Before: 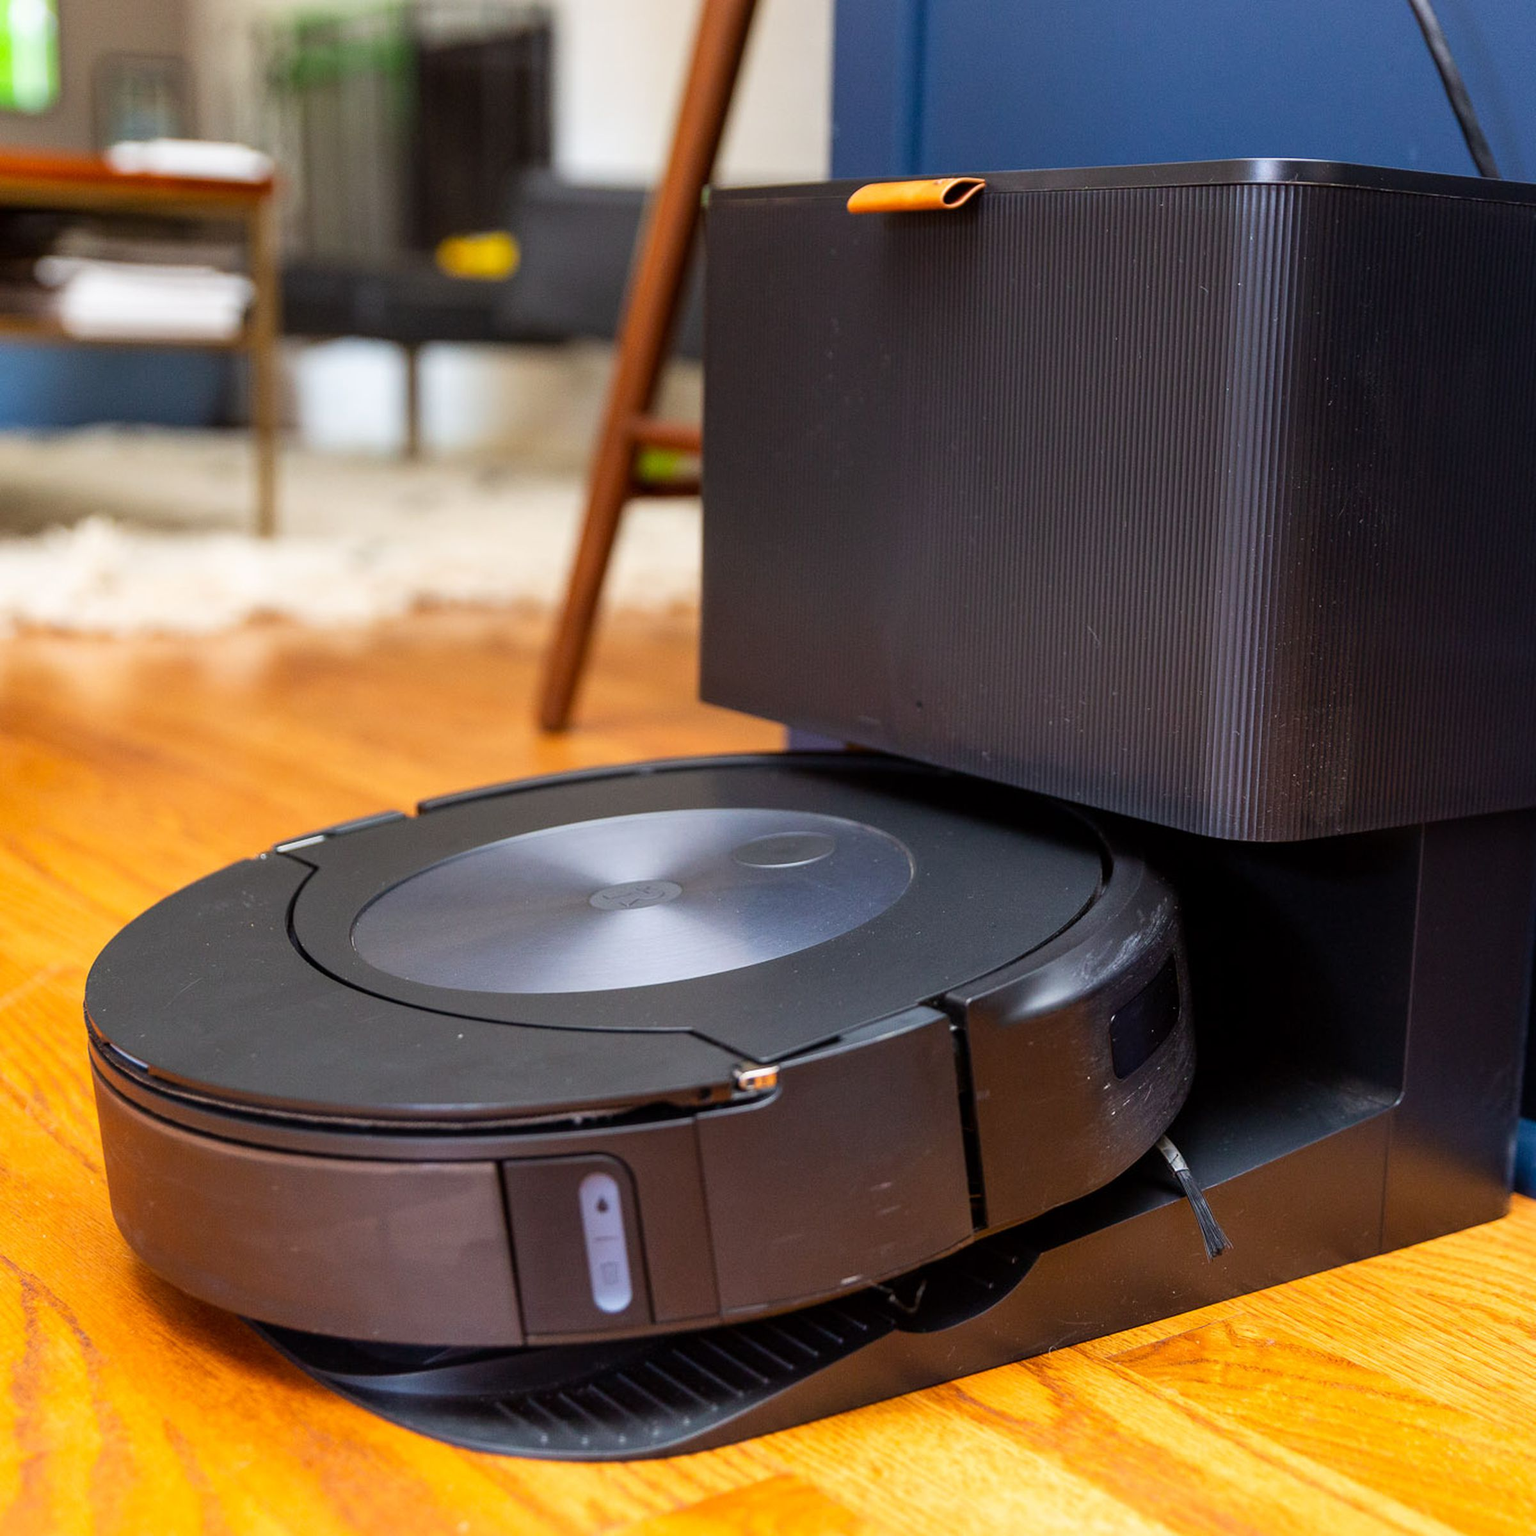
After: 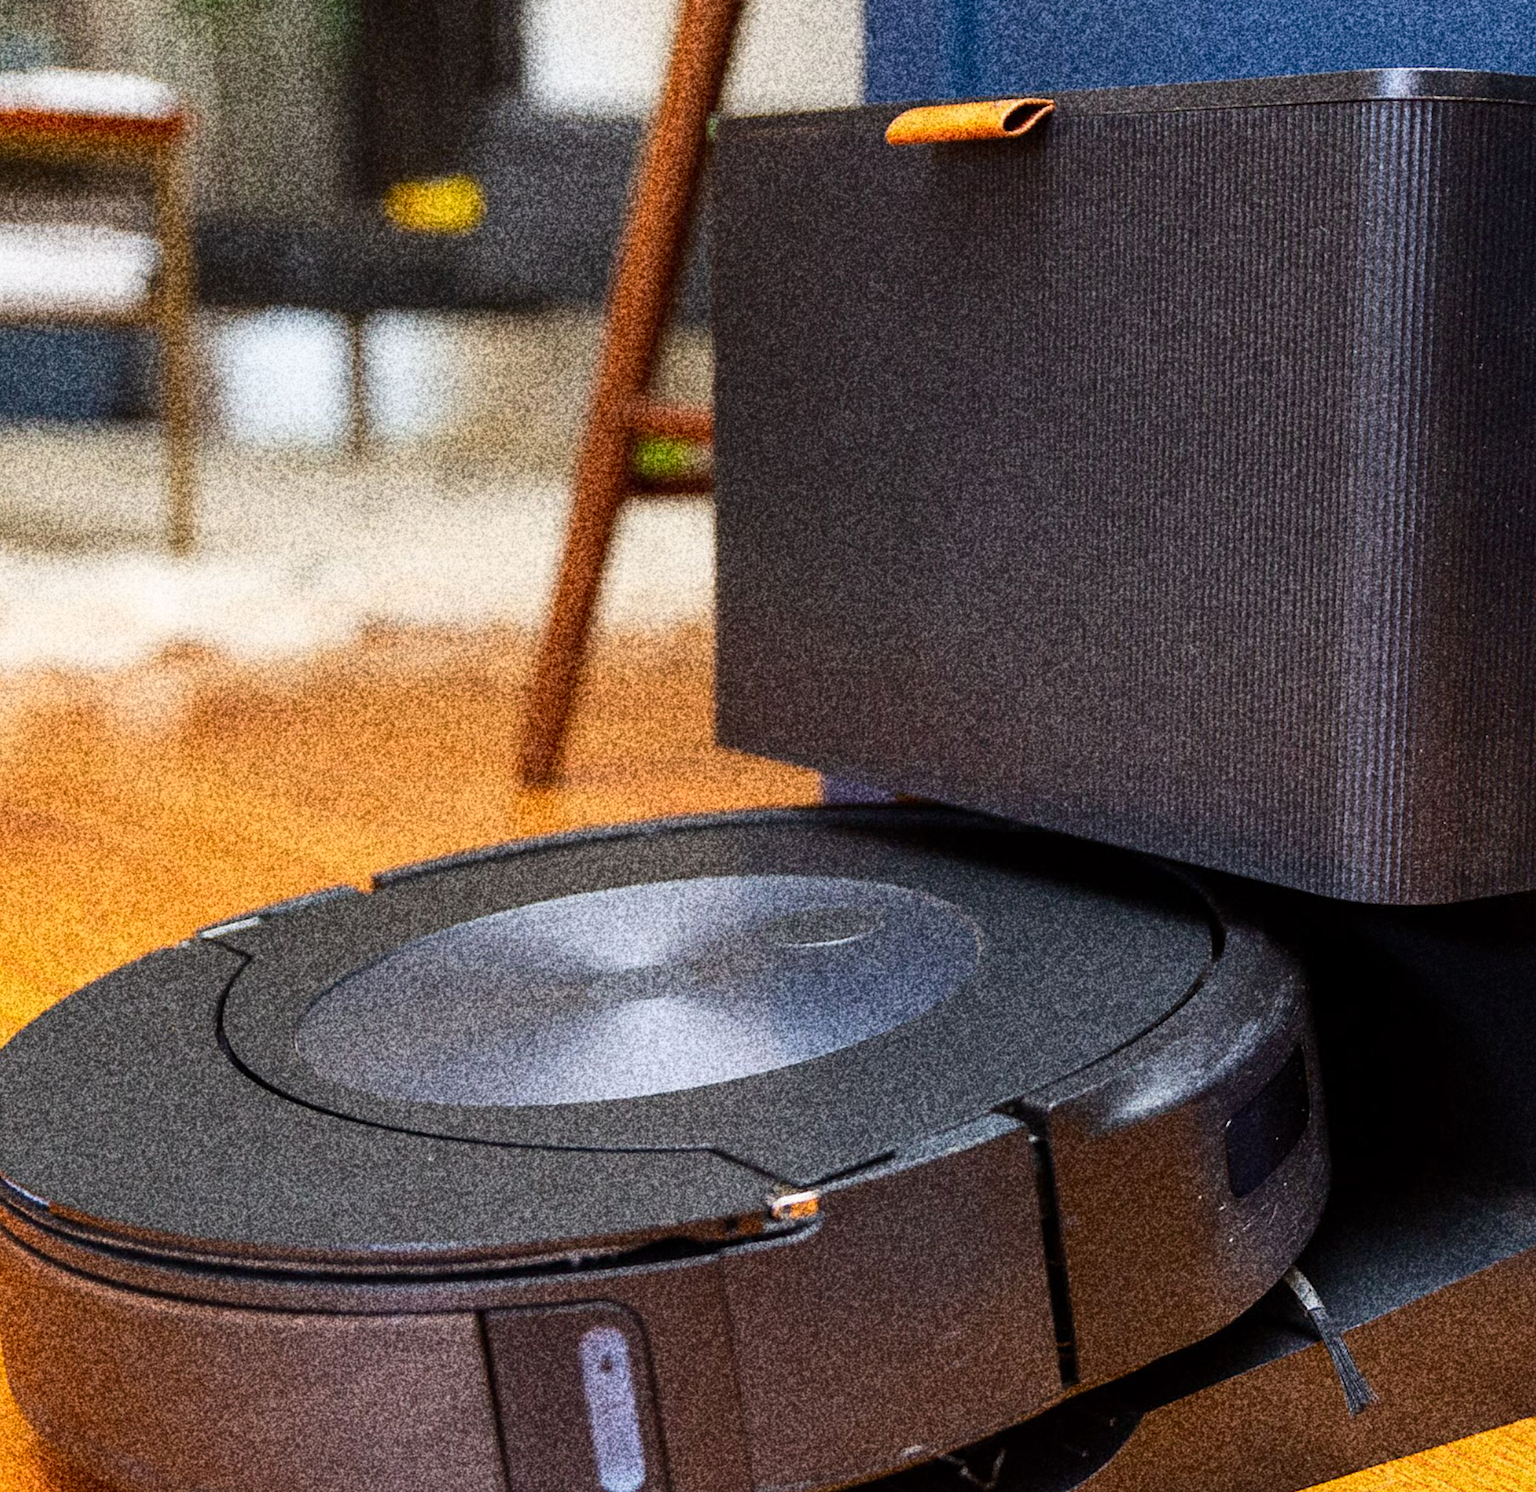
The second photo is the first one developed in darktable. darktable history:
crop and rotate: left 7.196%, top 4.574%, right 10.605%, bottom 13.178%
rotate and perspective: rotation -1°, crop left 0.011, crop right 0.989, crop top 0.025, crop bottom 0.975
grain: coarseness 30.02 ISO, strength 100%
